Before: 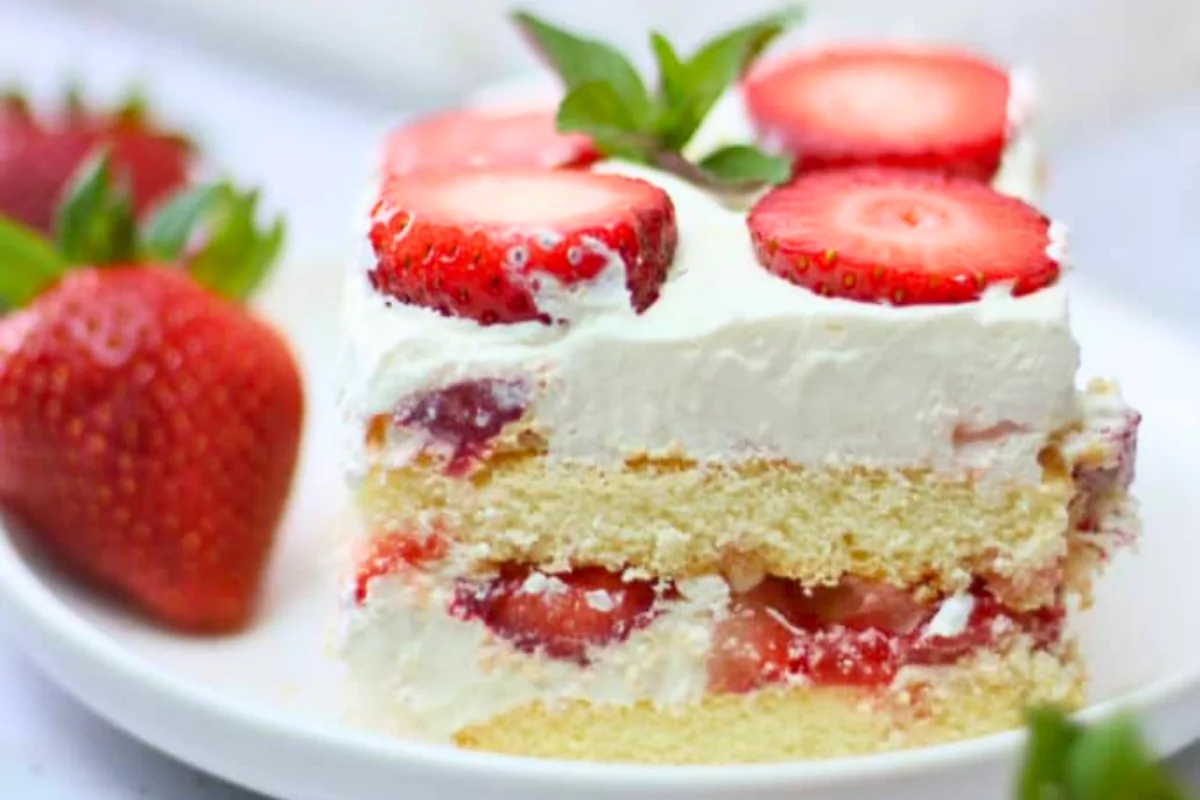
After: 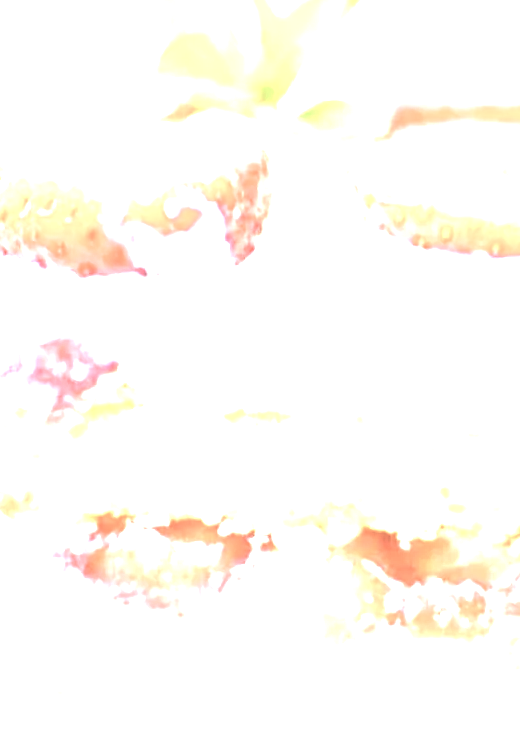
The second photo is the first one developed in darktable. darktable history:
exposure: exposure 2.975 EV, compensate highlight preservation false
tone equalizer: -8 EV -0.736 EV, -7 EV -0.702 EV, -6 EV -0.58 EV, -5 EV -0.363 EV, -3 EV 0.366 EV, -2 EV 0.6 EV, -1 EV 0.675 EV, +0 EV 0.766 EV
crop: left 33.663%, top 5.972%, right 22.955%
color balance rgb: perceptual saturation grading › global saturation 10.055%
contrast brightness saturation: brightness 0.181, saturation -0.517
